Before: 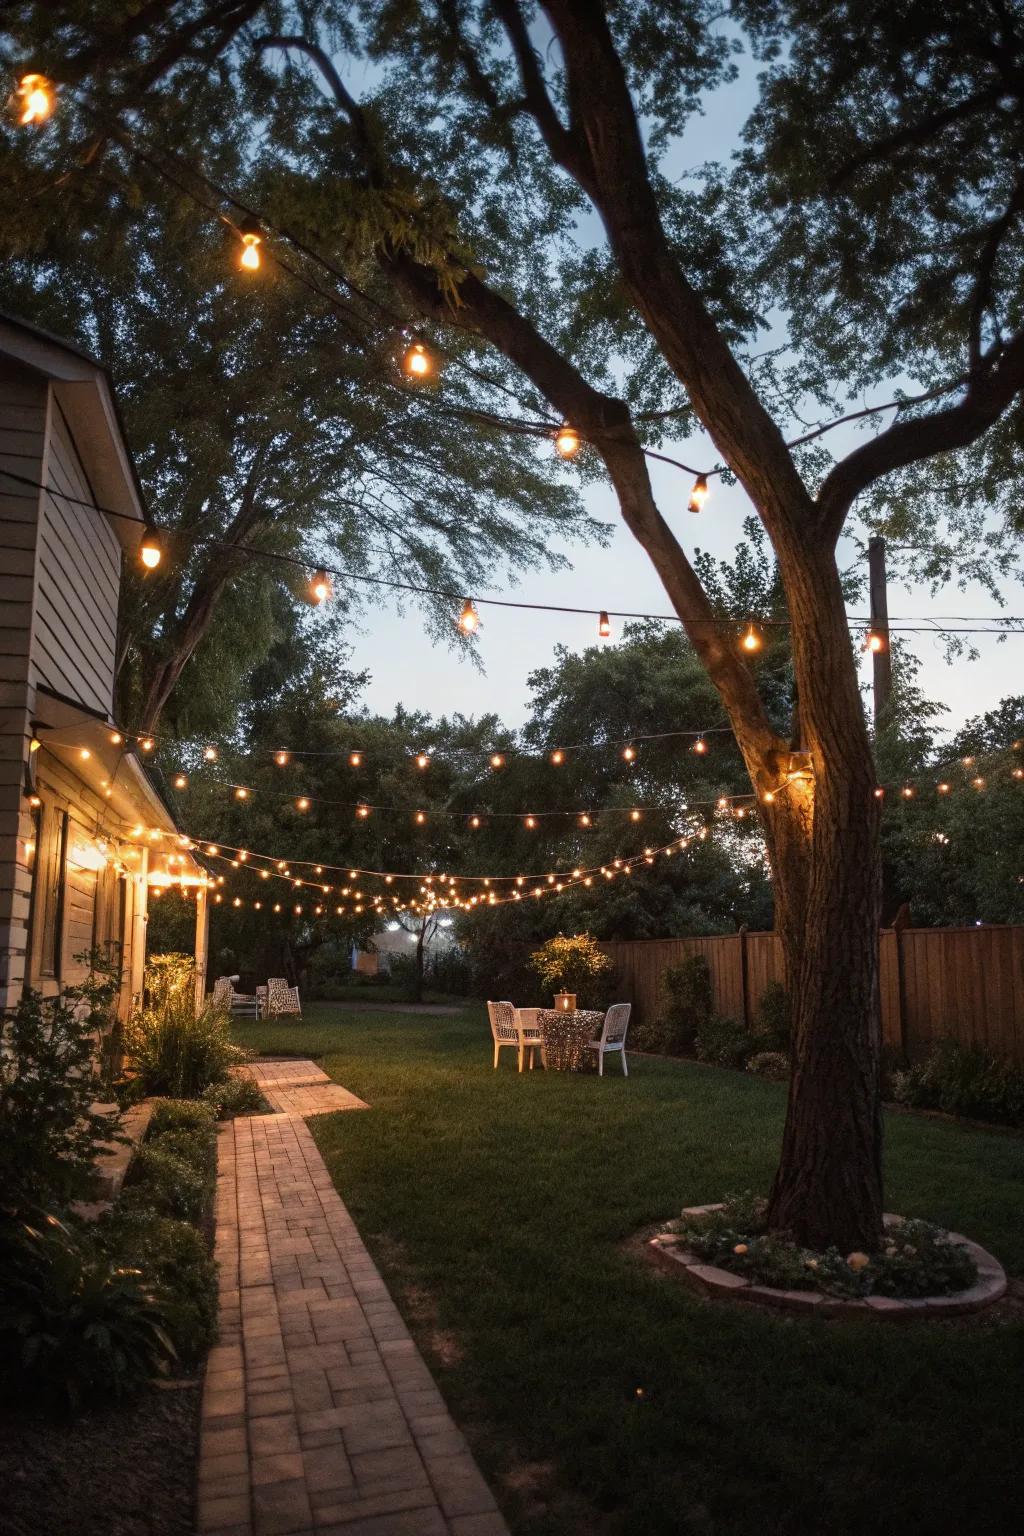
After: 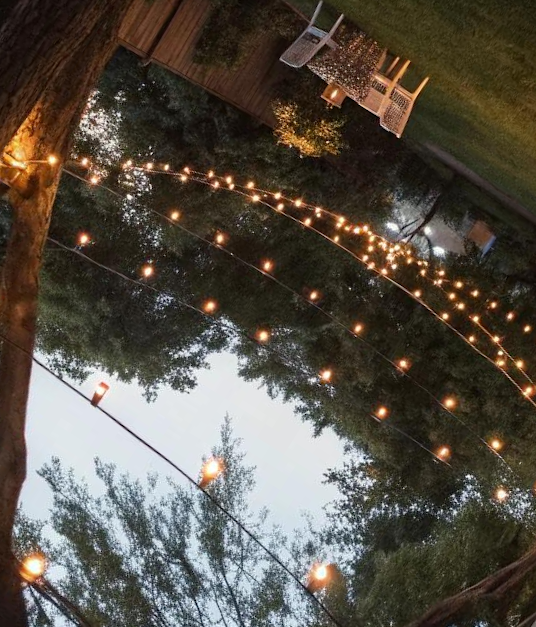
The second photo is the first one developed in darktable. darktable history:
crop and rotate: angle 147.71°, left 9.216%, top 15.569%, right 4.518%, bottom 17.13%
